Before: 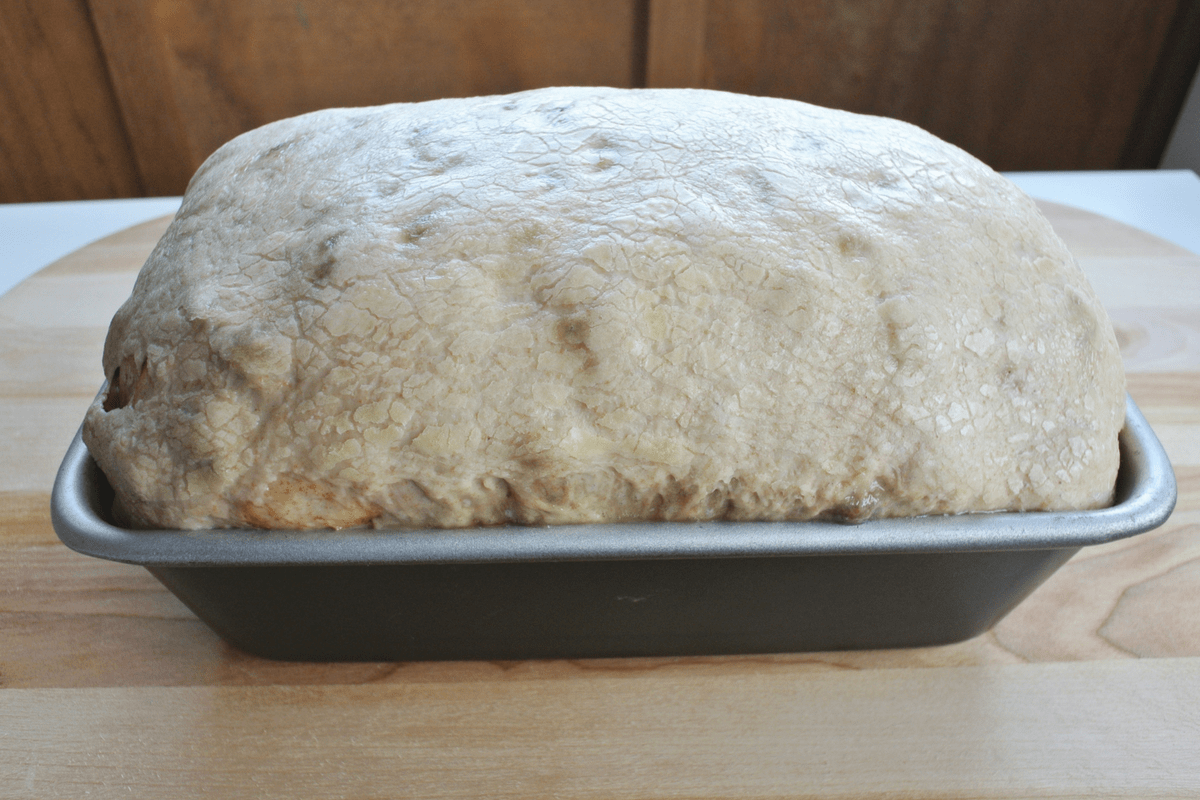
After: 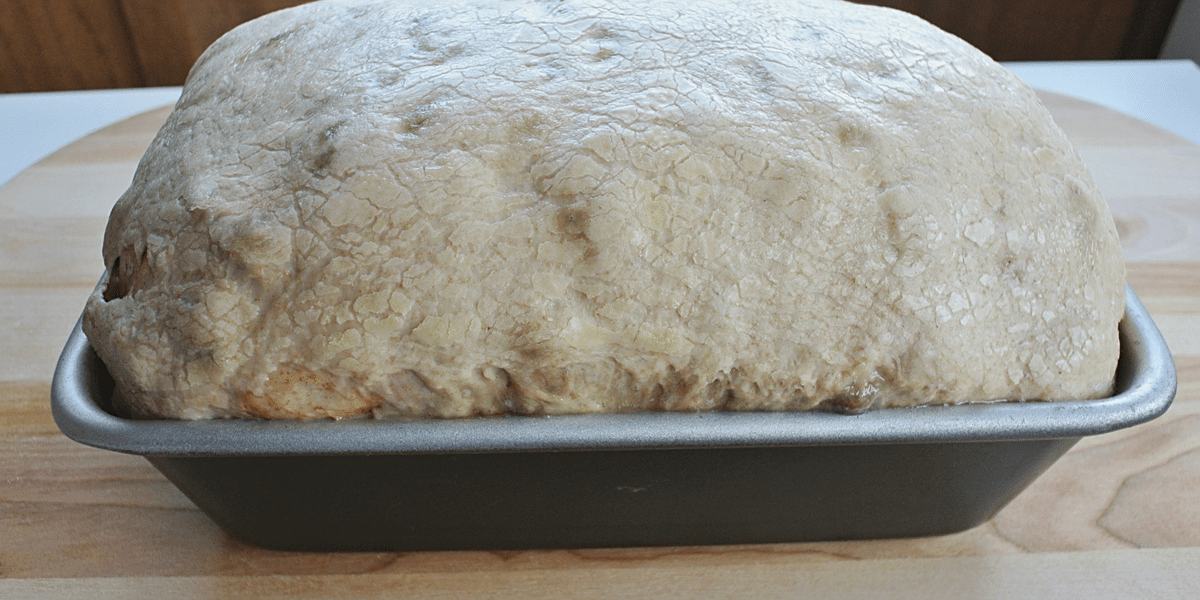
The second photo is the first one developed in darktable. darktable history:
exposure: exposure -0.153 EV, compensate highlight preservation false
sharpen: on, module defaults
crop: top 13.819%, bottom 11.169%
